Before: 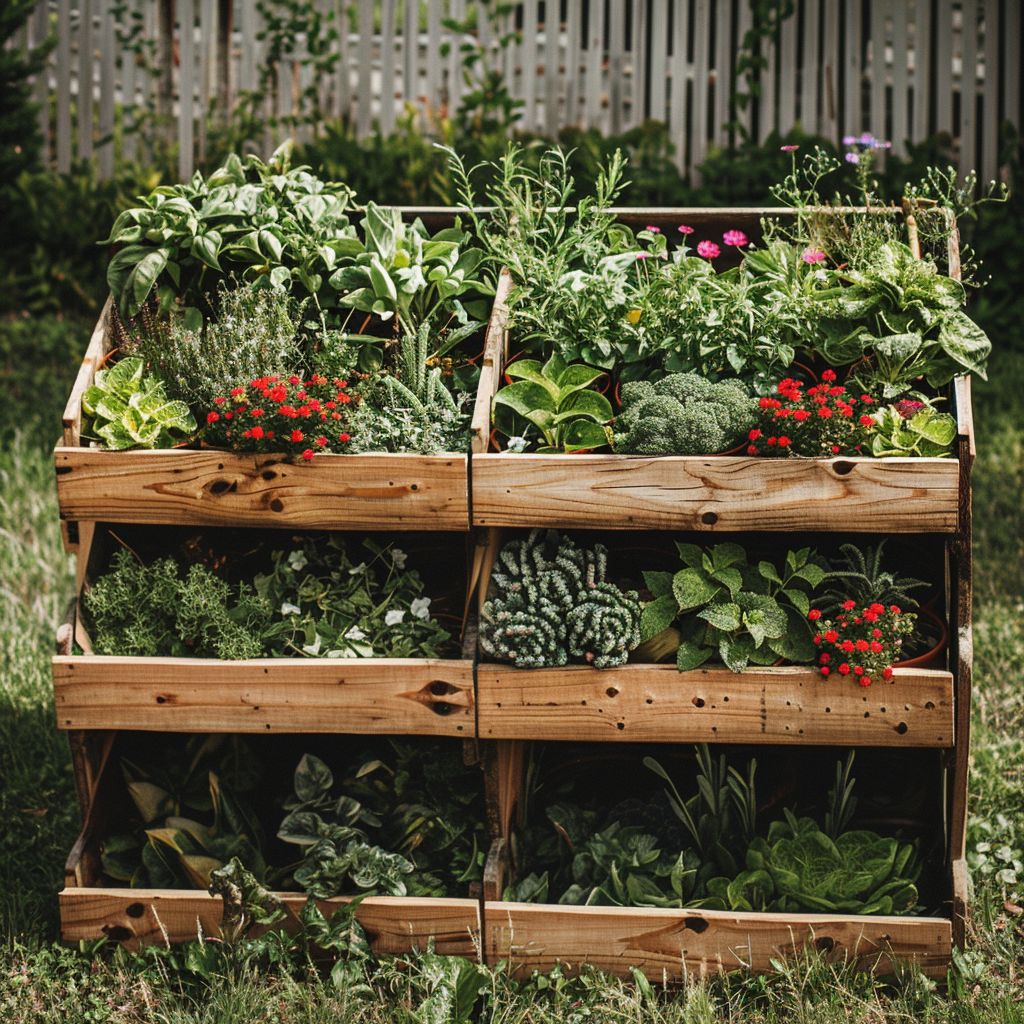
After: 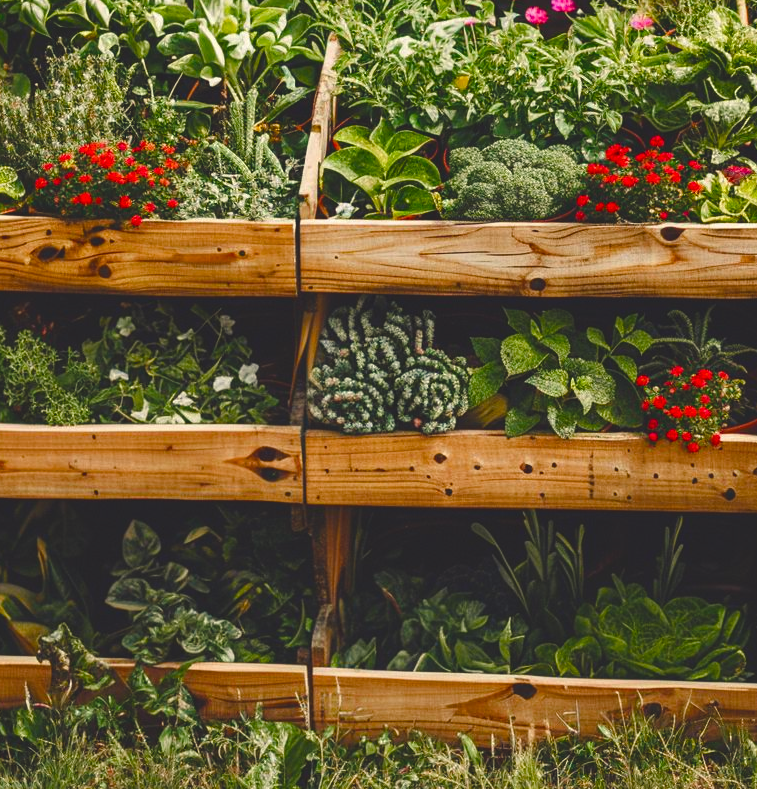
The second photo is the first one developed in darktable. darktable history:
crop: left 16.871%, top 22.857%, right 9.116%
color balance rgb: shadows lift › chroma 3%, shadows lift › hue 280.8°, power › hue 330°, highlights gain › chroma 3%, highlights gain › hue 75.6°, global offset › luminance 1.5%, perceptual saturation grading › global saturation 20%, perceptual saturation grading › highlights -25%, perceptual saturation grading › shadows 50%, global vibrance 30%
